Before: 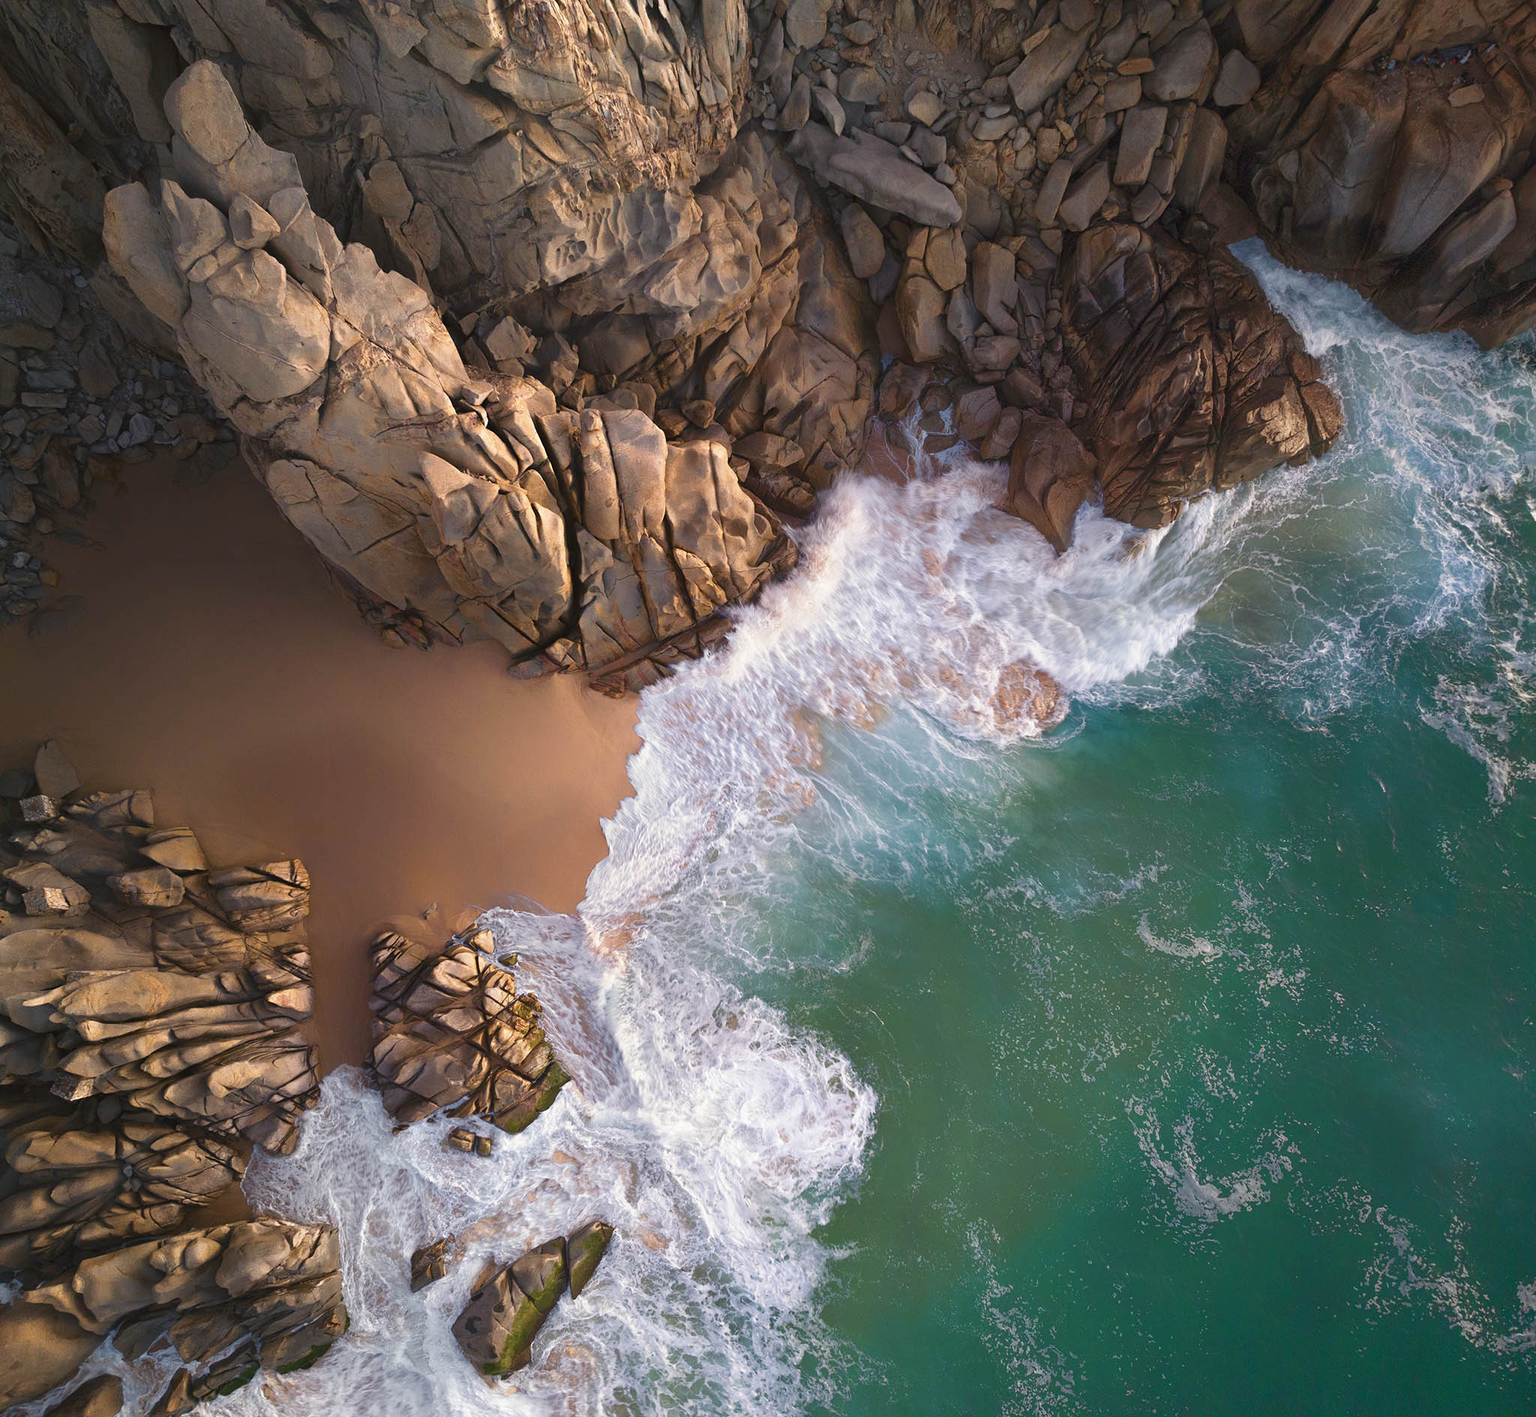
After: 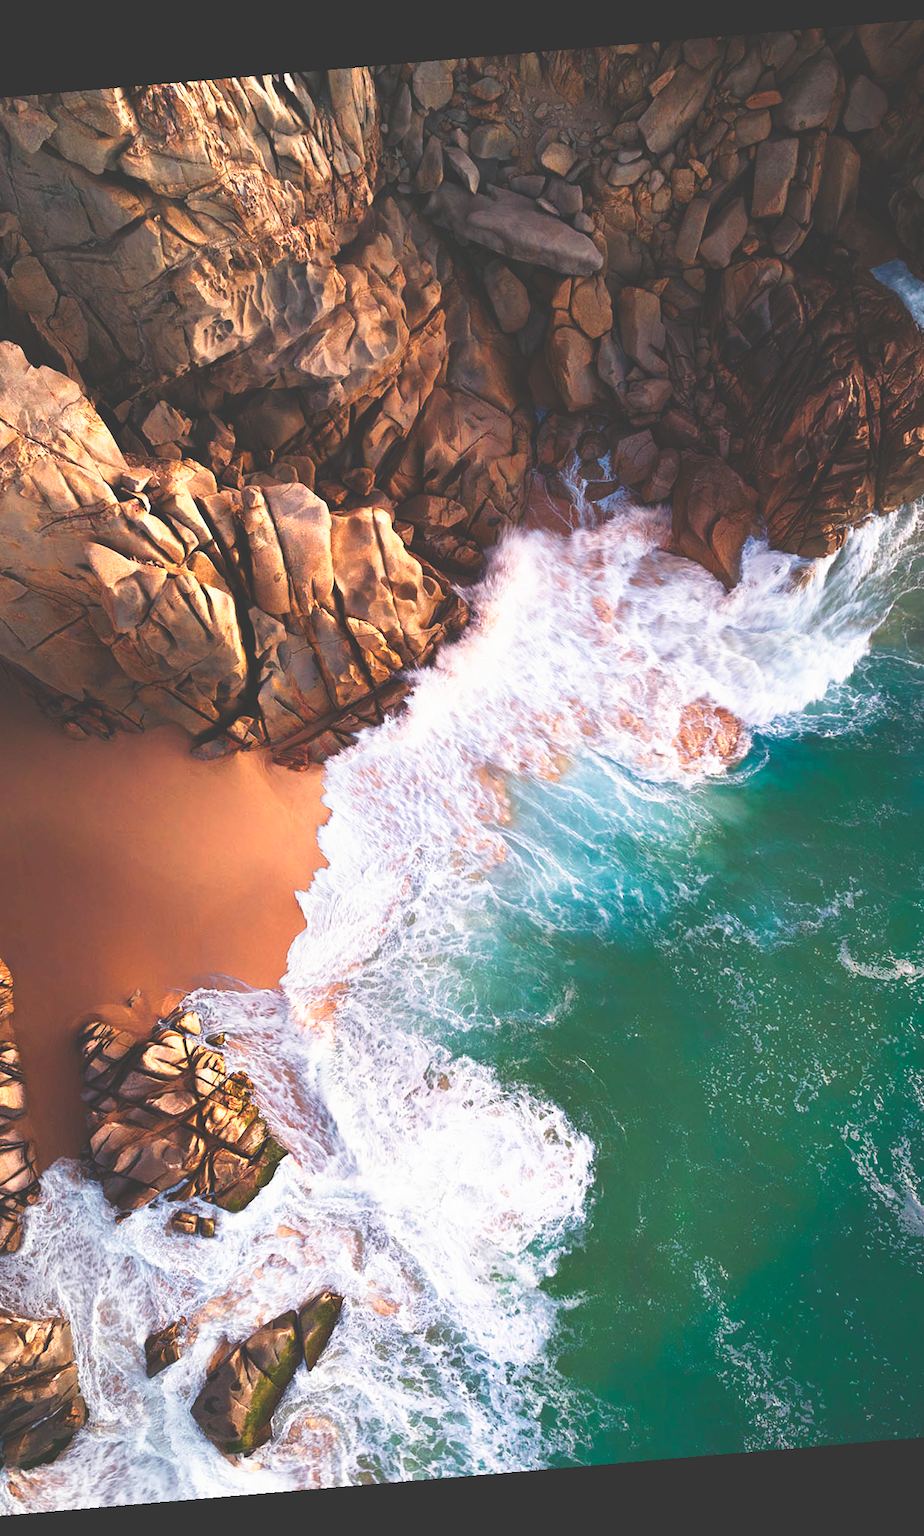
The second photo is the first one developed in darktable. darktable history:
base curve: curves: ch0 [(0, 0.036) (0.007, 0.037) (0.604, 0.887) (1, 1)], preserve colors none
rotate and perspective: rotation -4.86°, automatic cropping off
crop and rotate: left 22.516%, right 21.234%
